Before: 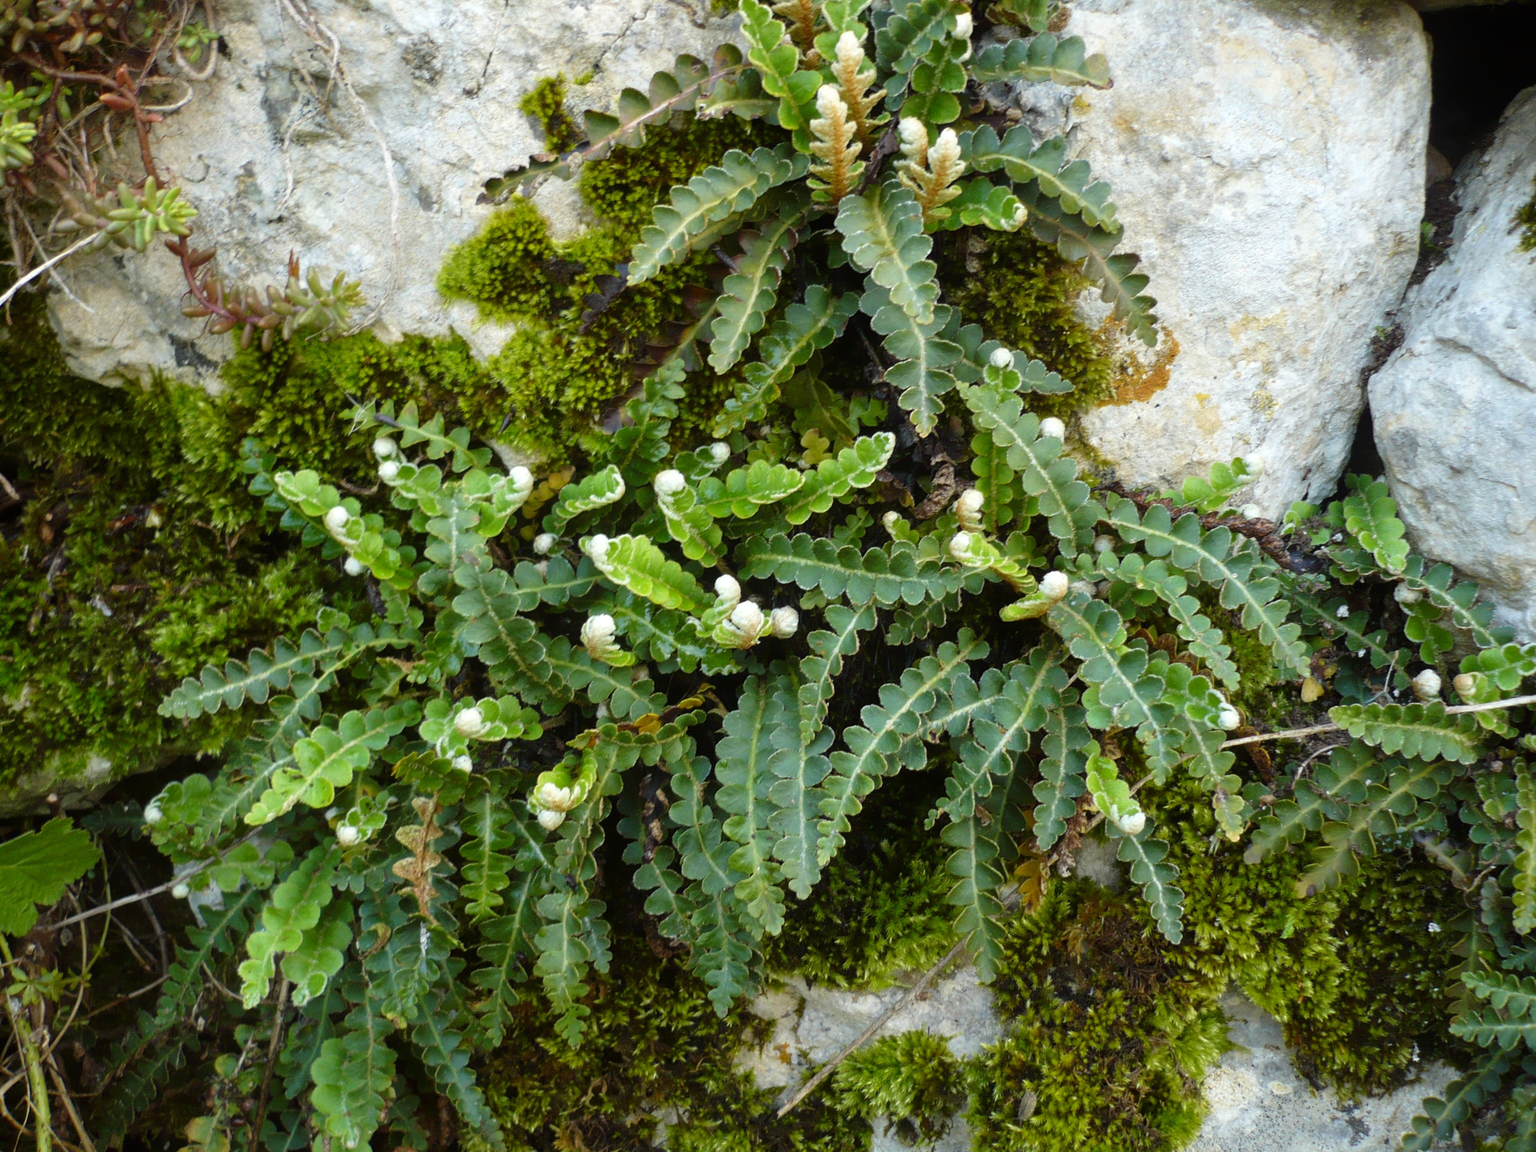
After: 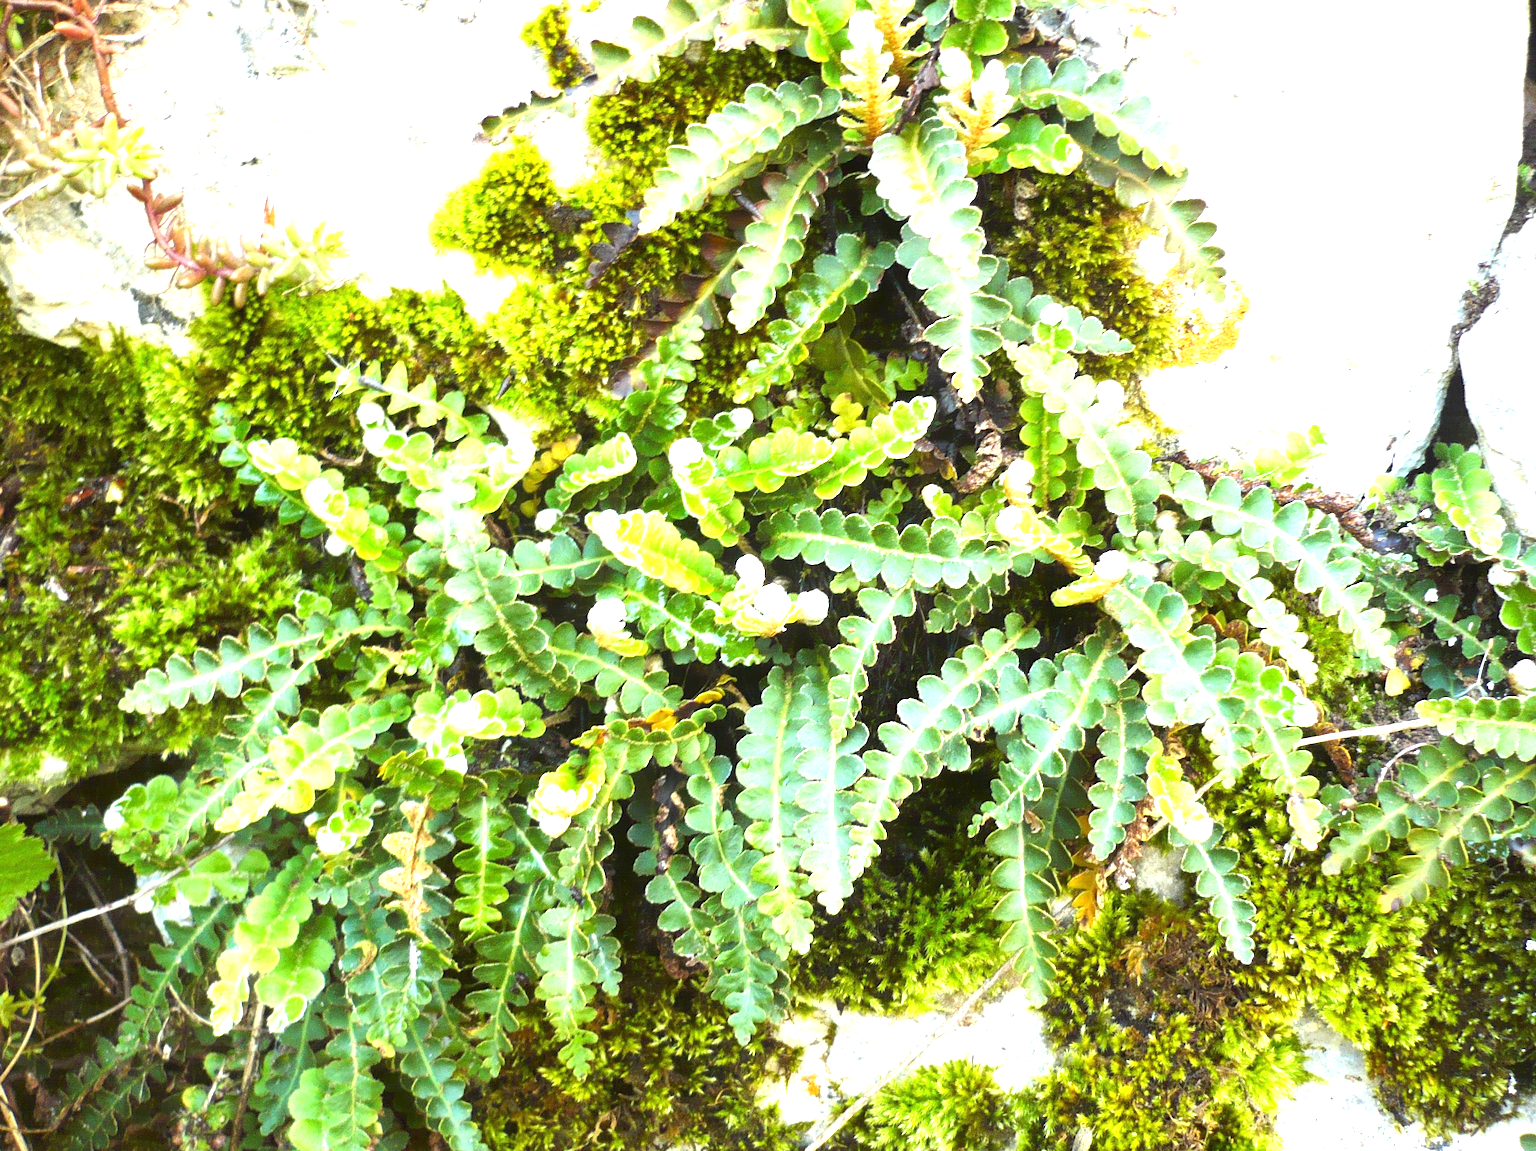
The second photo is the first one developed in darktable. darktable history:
crop: left 3.305%, top 6.436%, right 6.389%, bottom 3.258%
exposure: exposure 2.207 EV, compensate highlight preservation false
